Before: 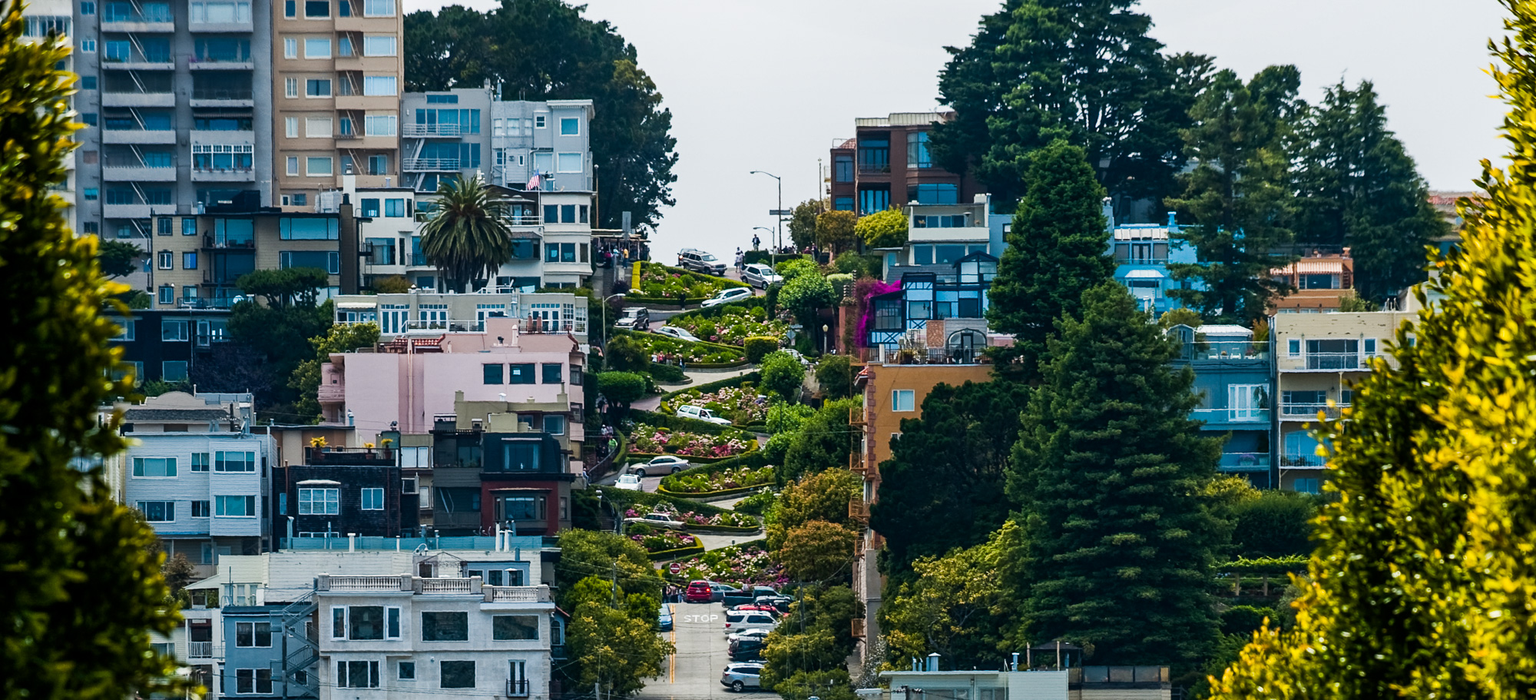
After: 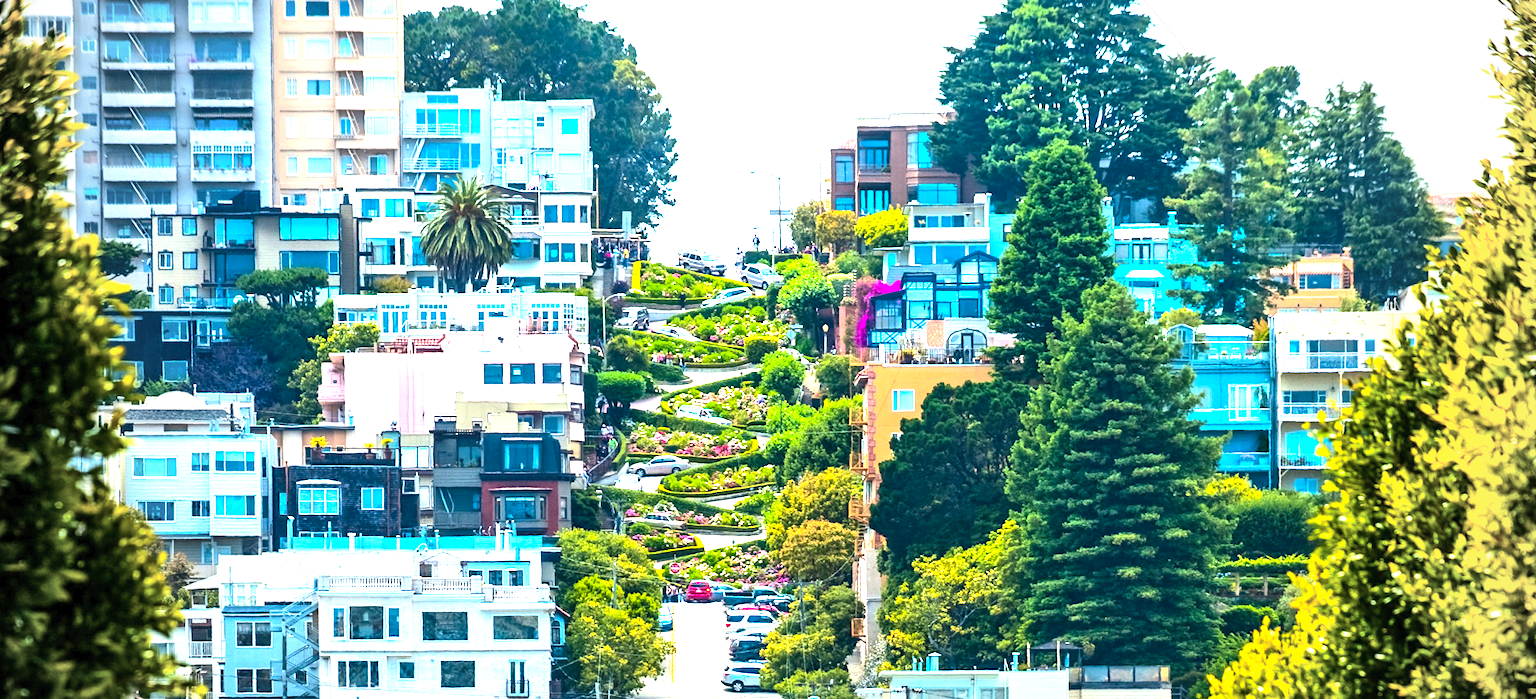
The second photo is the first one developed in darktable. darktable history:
vignetting: fall-off start 66.99%, width/height ratio 1.01, unbound false
contrast brightness saturation: contrast 0.197, brightness 0.163, saturation 0.228
exposure: exposure 2.209 EV, compensate exposure bias true, compensate highlight preservation false
